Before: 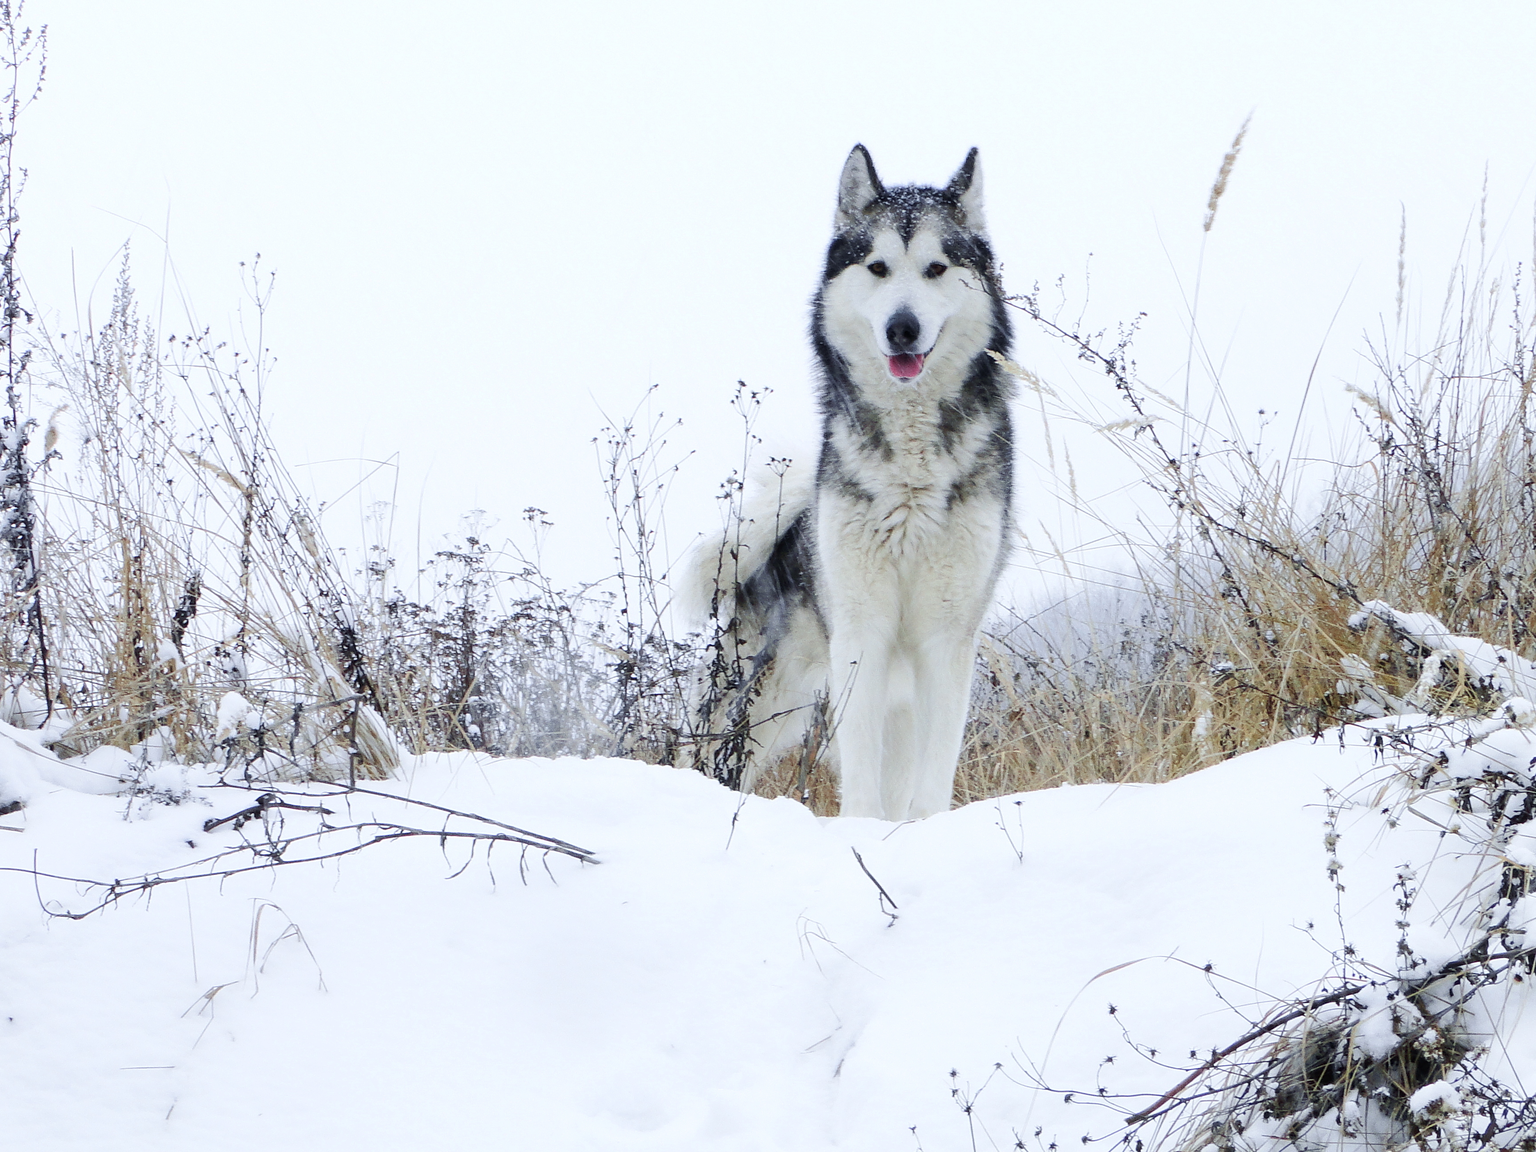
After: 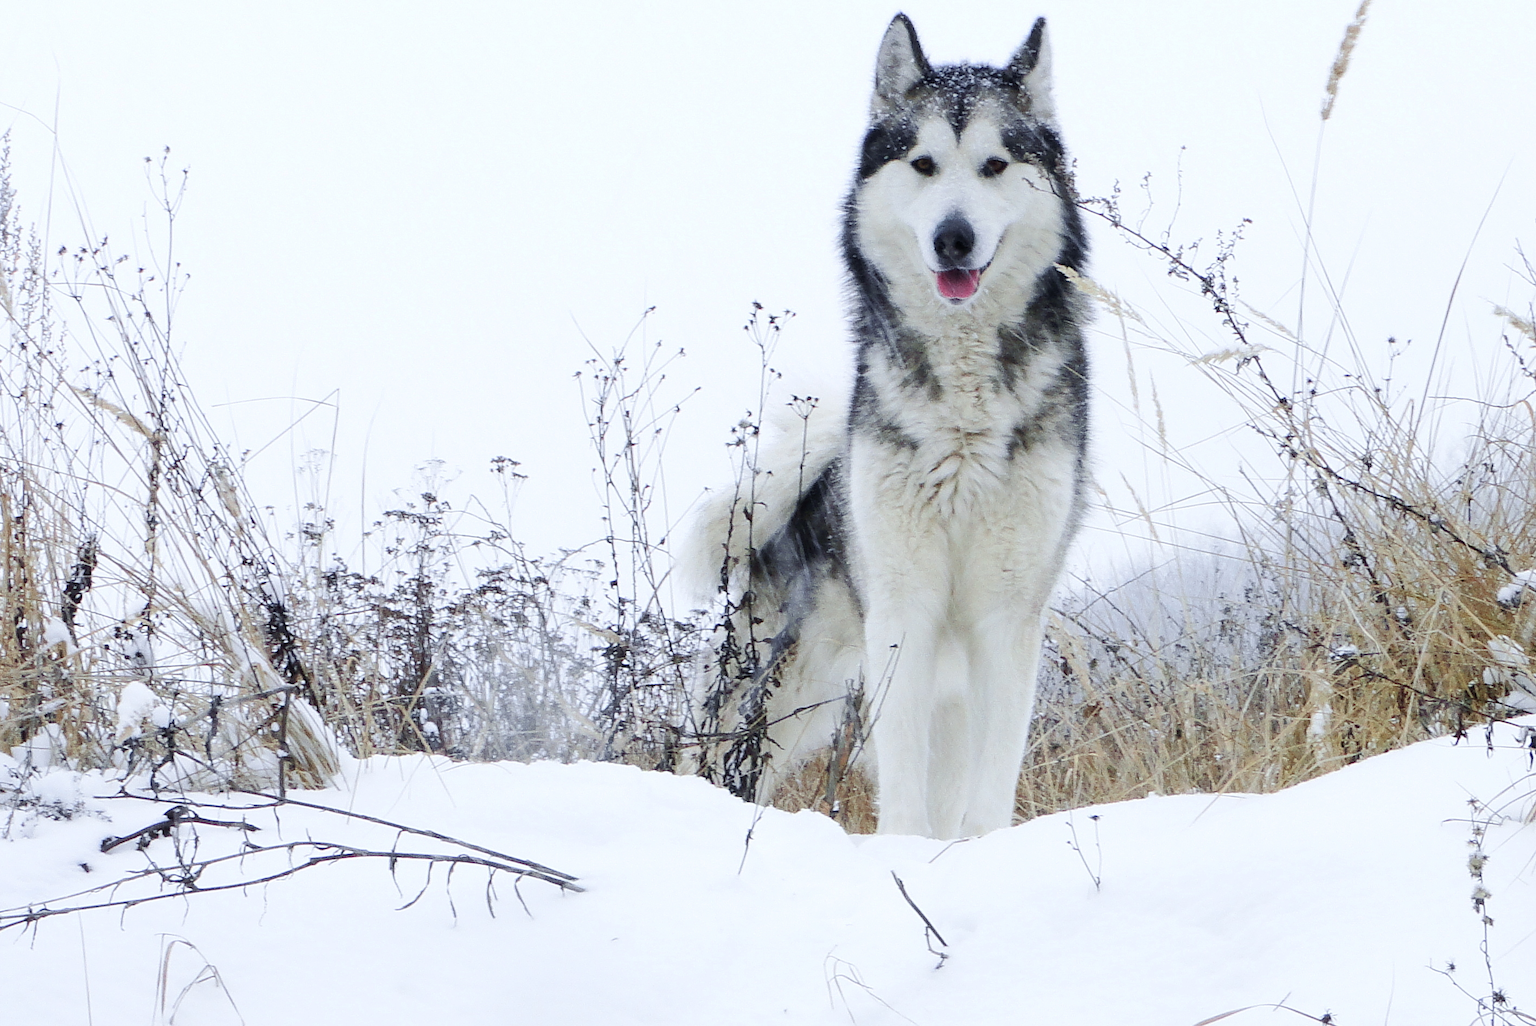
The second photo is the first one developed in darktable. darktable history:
crop: left 7.903%, top 11.582%, right 10.133%, bottom 15.408%
